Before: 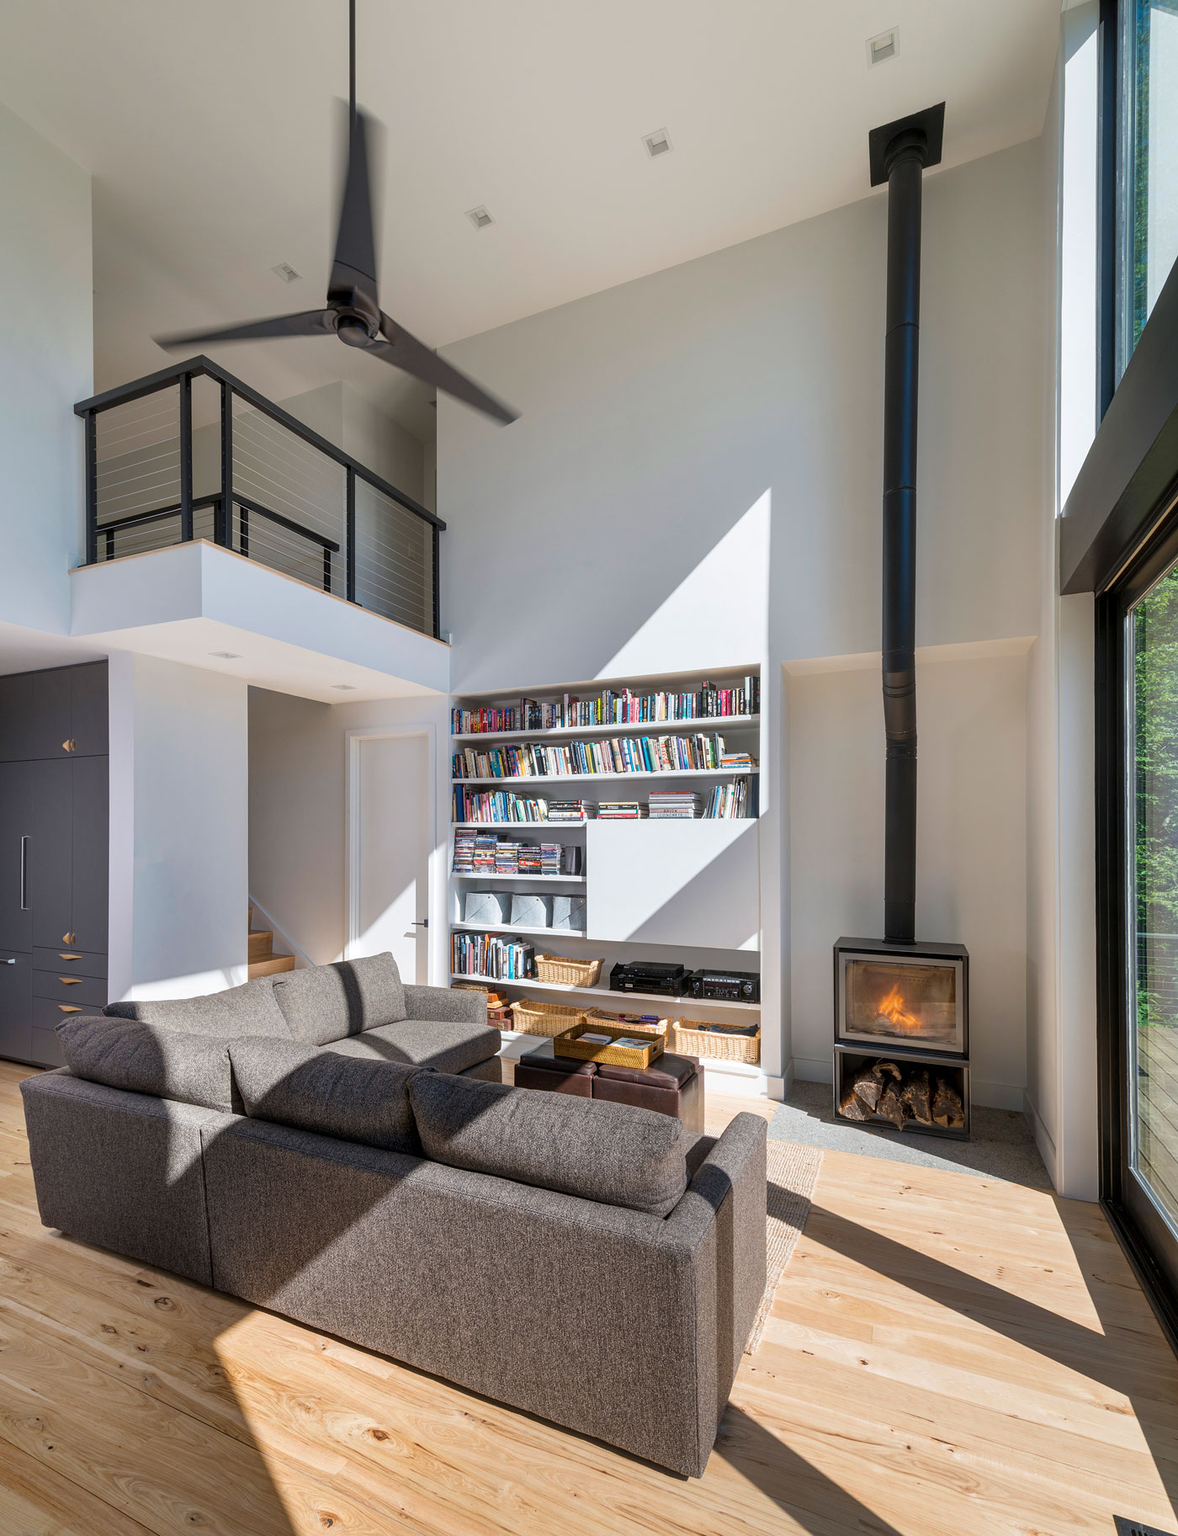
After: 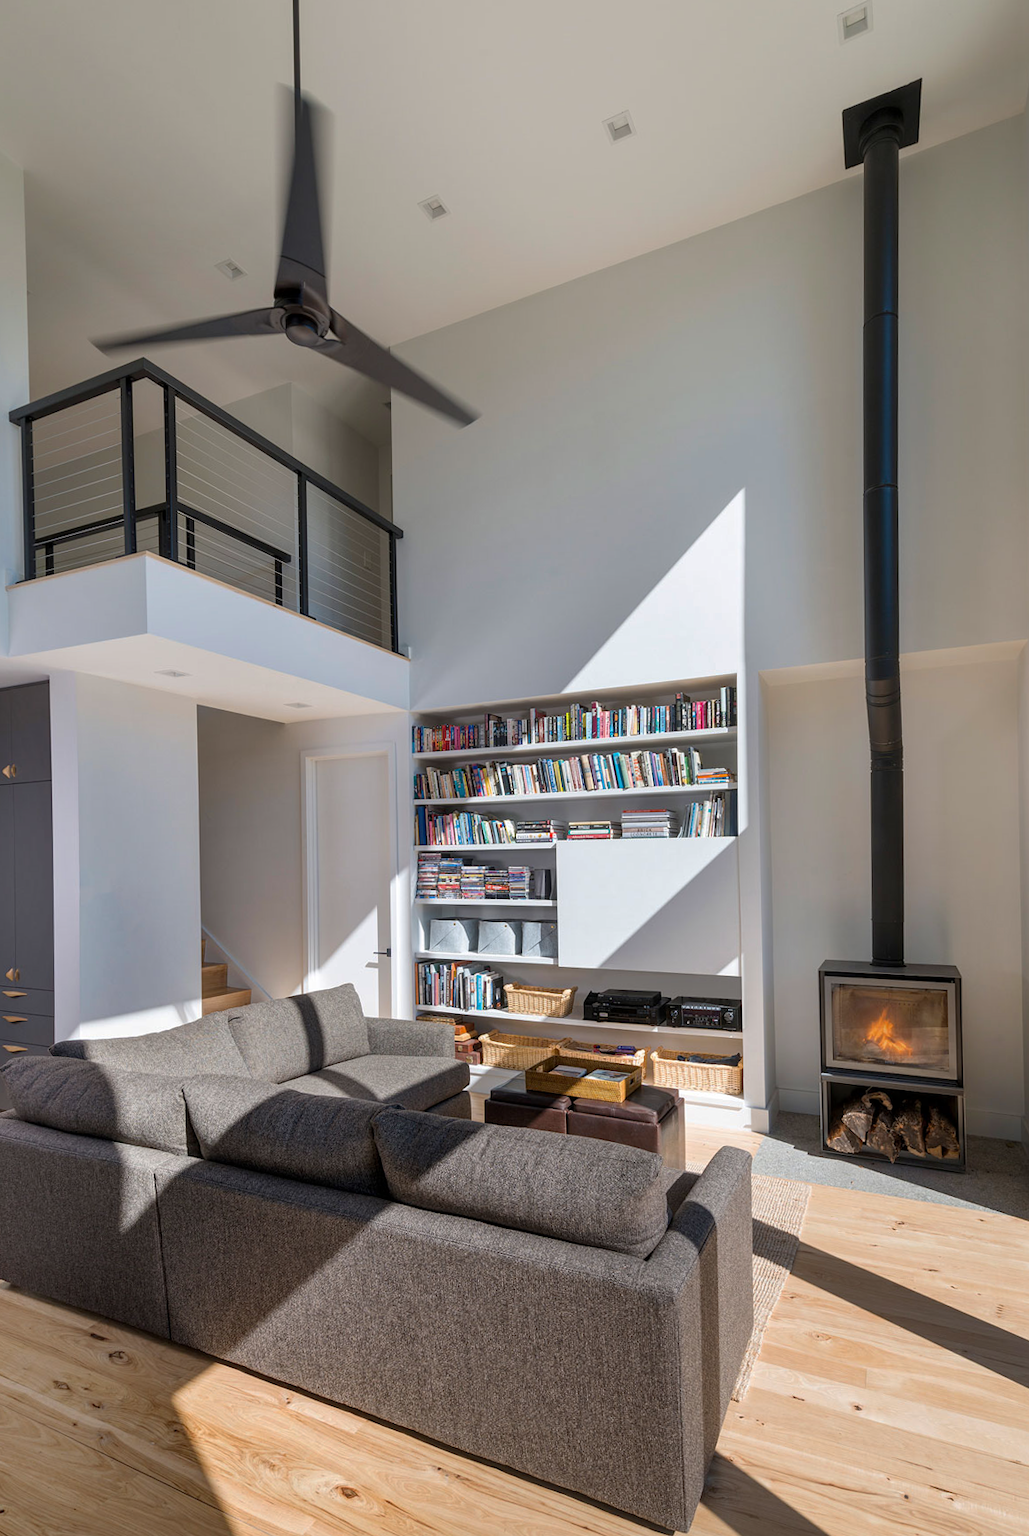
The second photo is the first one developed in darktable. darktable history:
crop and rotate: angle 0.919°, left 4.187%, top 0.462%, right 11.089%, bottom 2.656%
base curve: curves: ch0 [(0, 0) (0.74, 0.67) (1, 1)], preserve colors none
